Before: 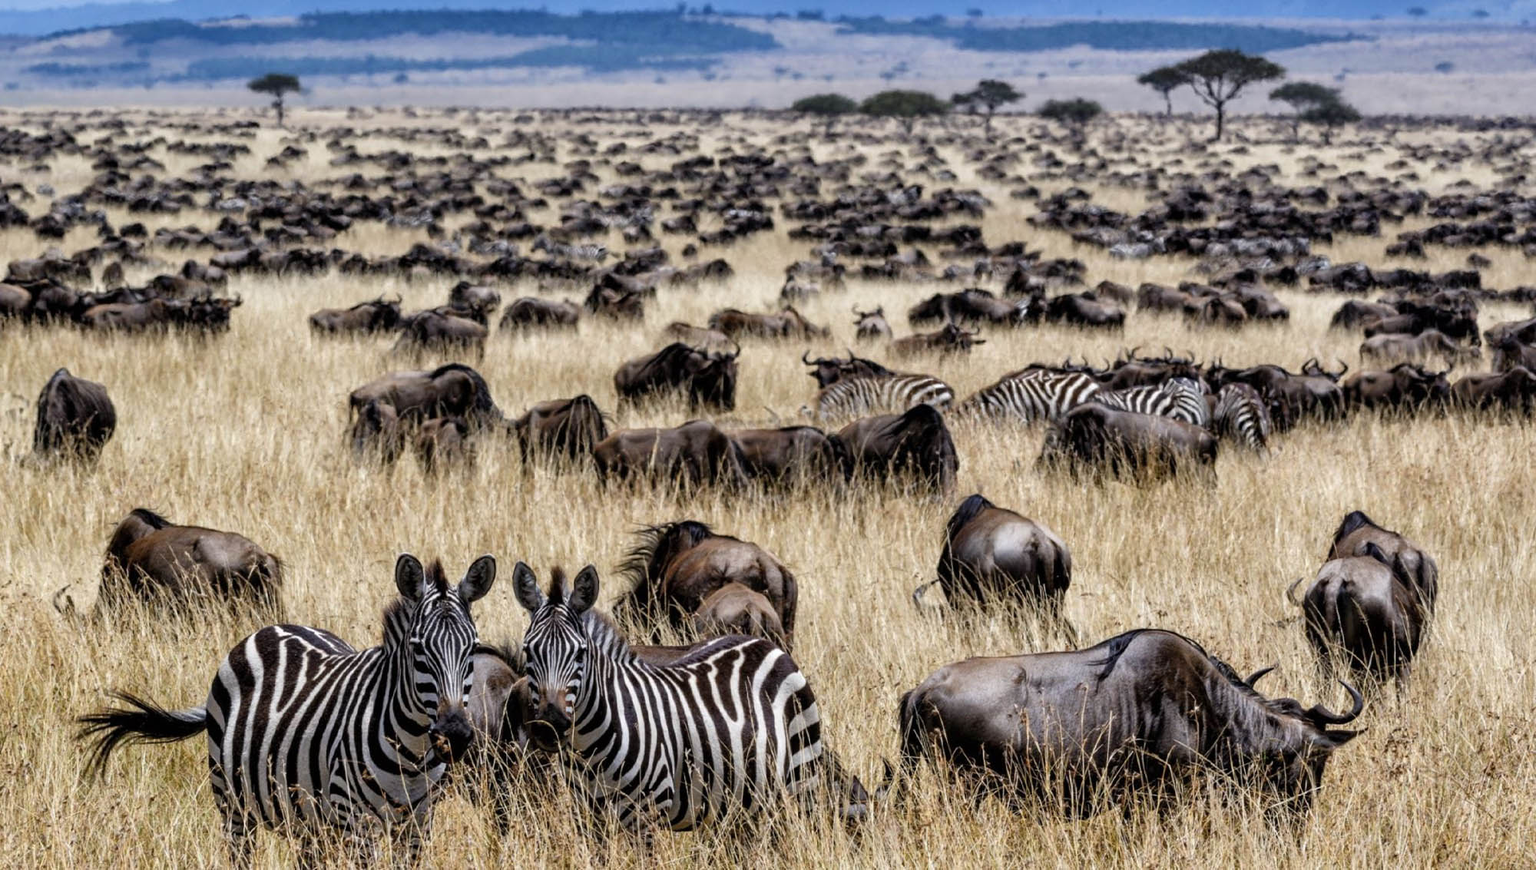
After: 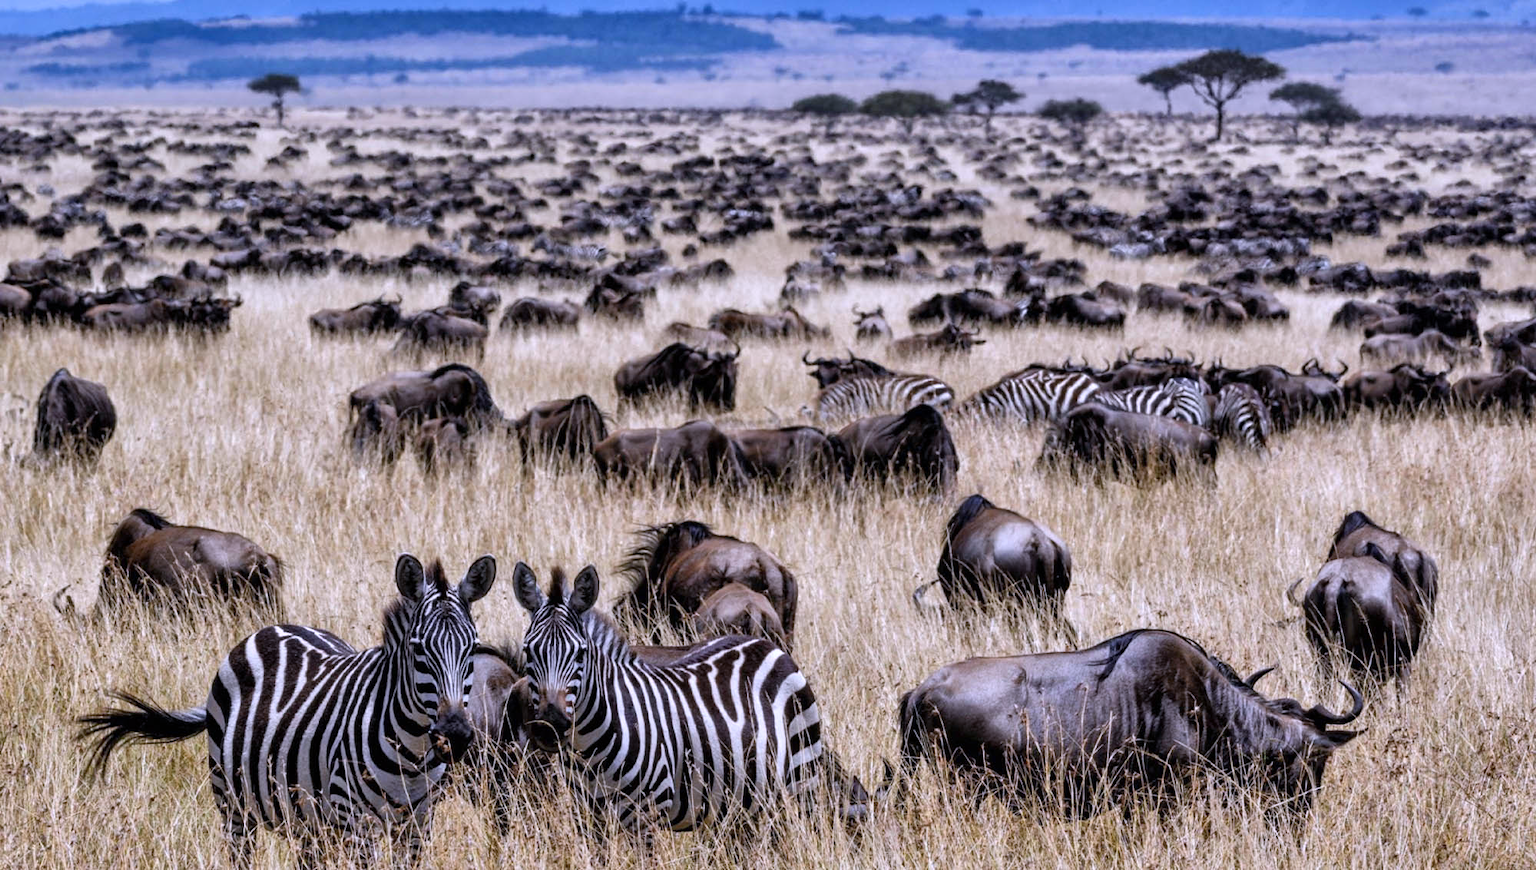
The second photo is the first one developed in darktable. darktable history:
shadows and highlights: soften with gaussian
color calibration: output R [1.063, -0.012, -0.003, 0], output B [-0.079, 0.047, 1, 0], illuminant custom, x 0.389, y 0.387, temperature 3838.64 K
